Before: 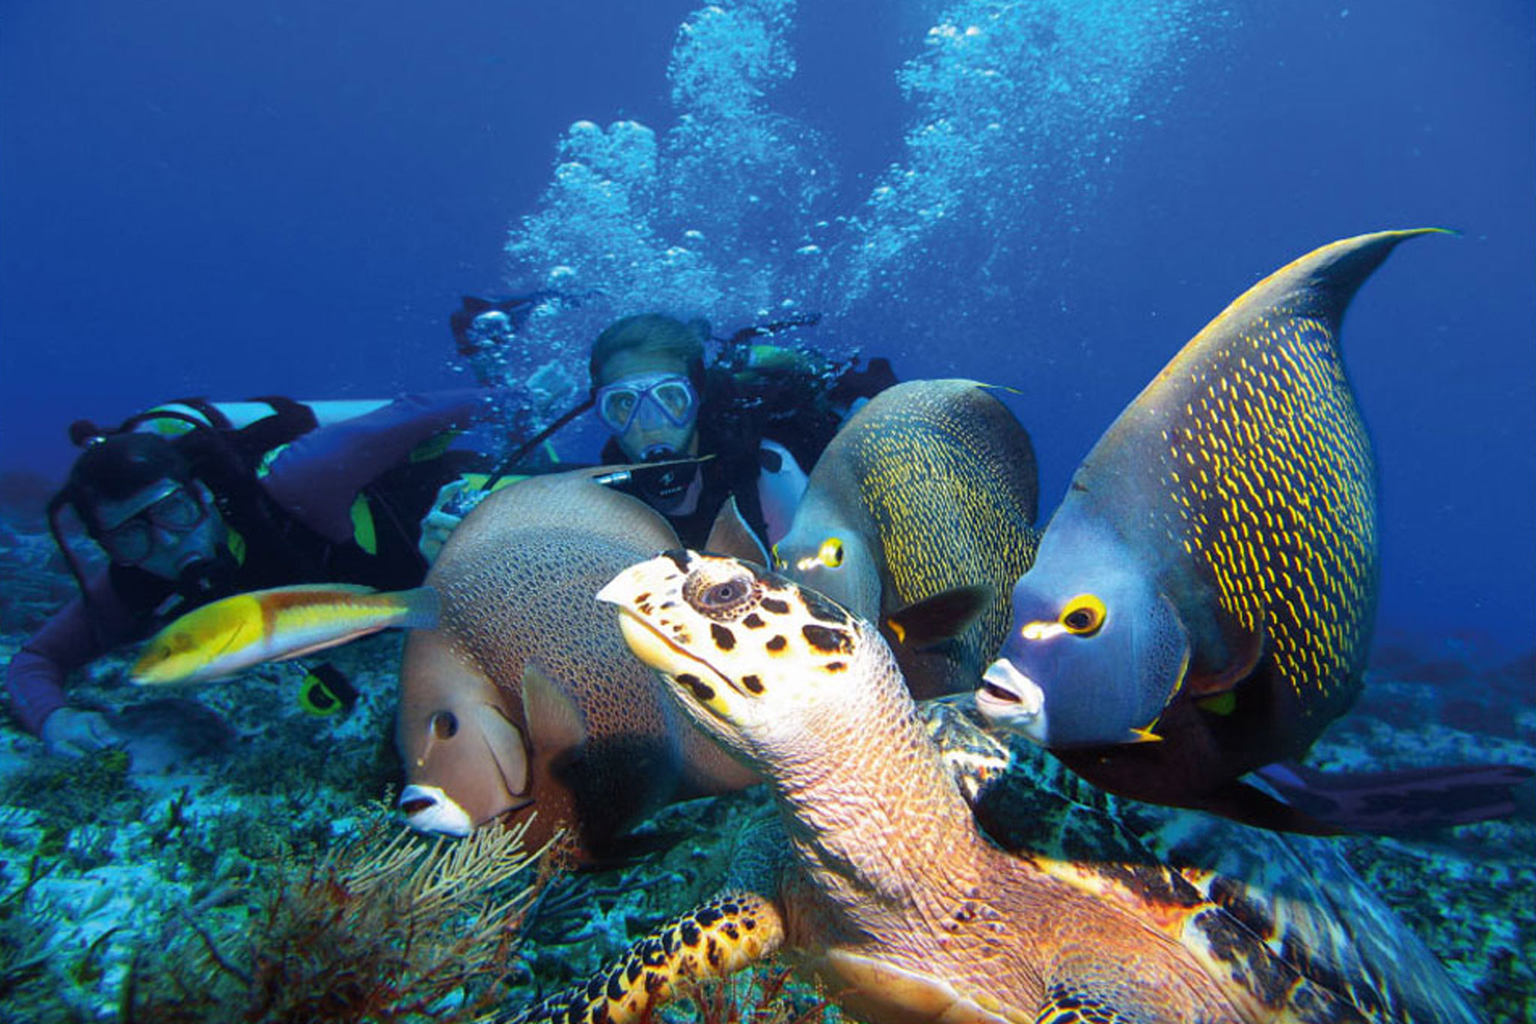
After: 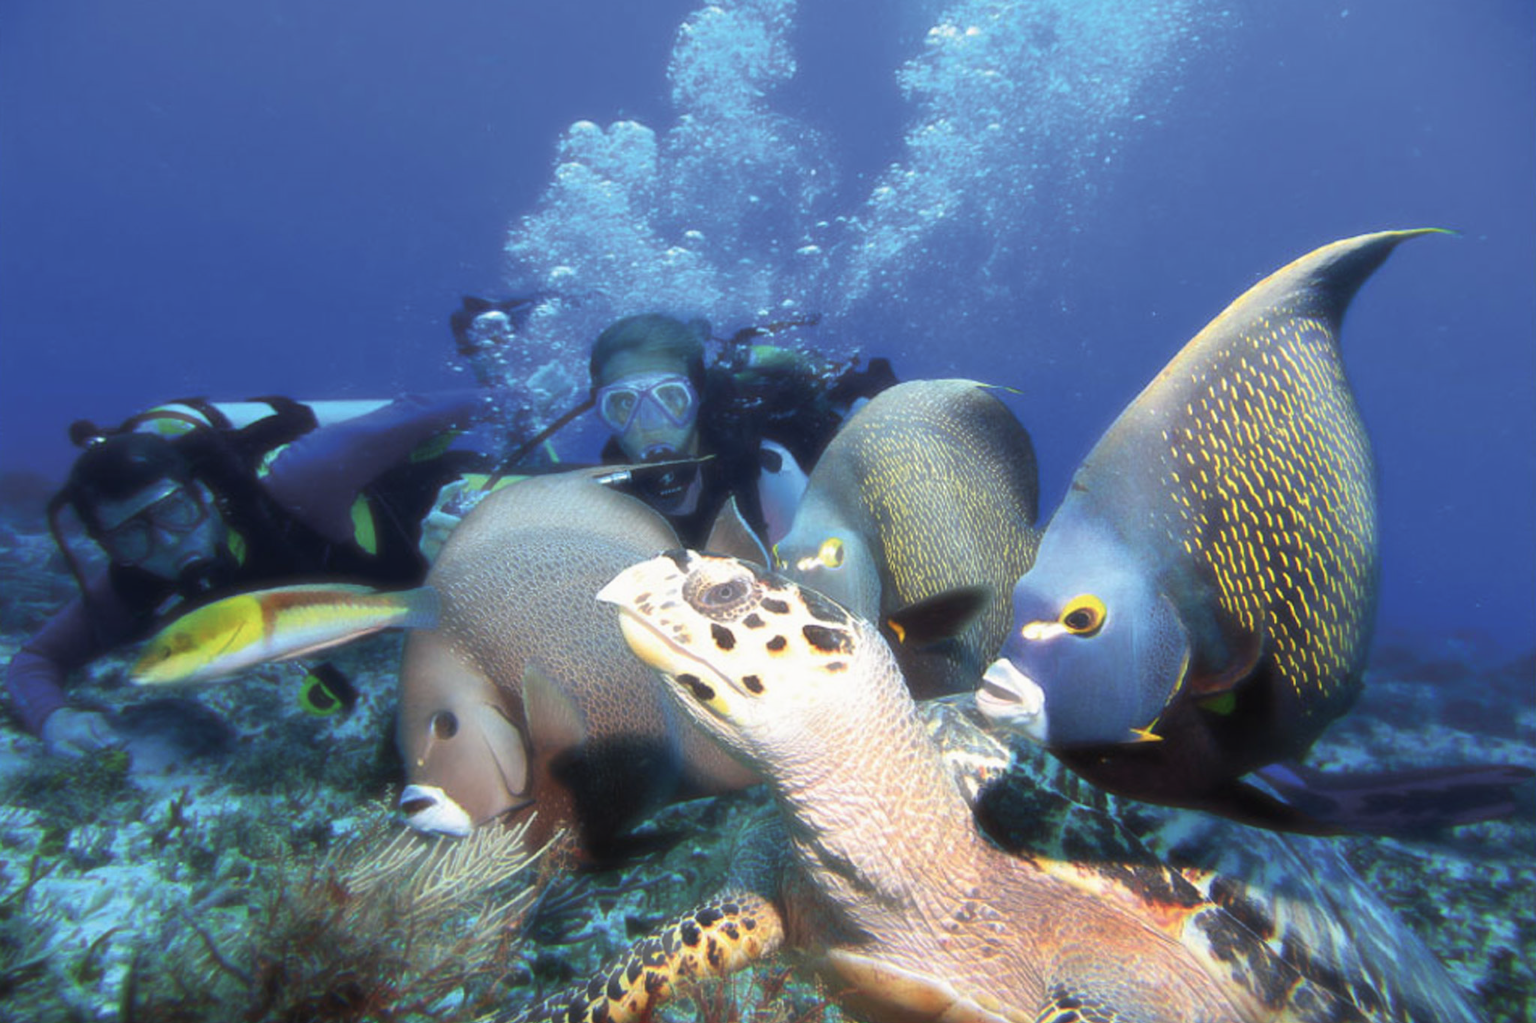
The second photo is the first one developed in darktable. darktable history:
haze removal: strength -0.895, distance 0.225, compatibility mode true, adaptive false
